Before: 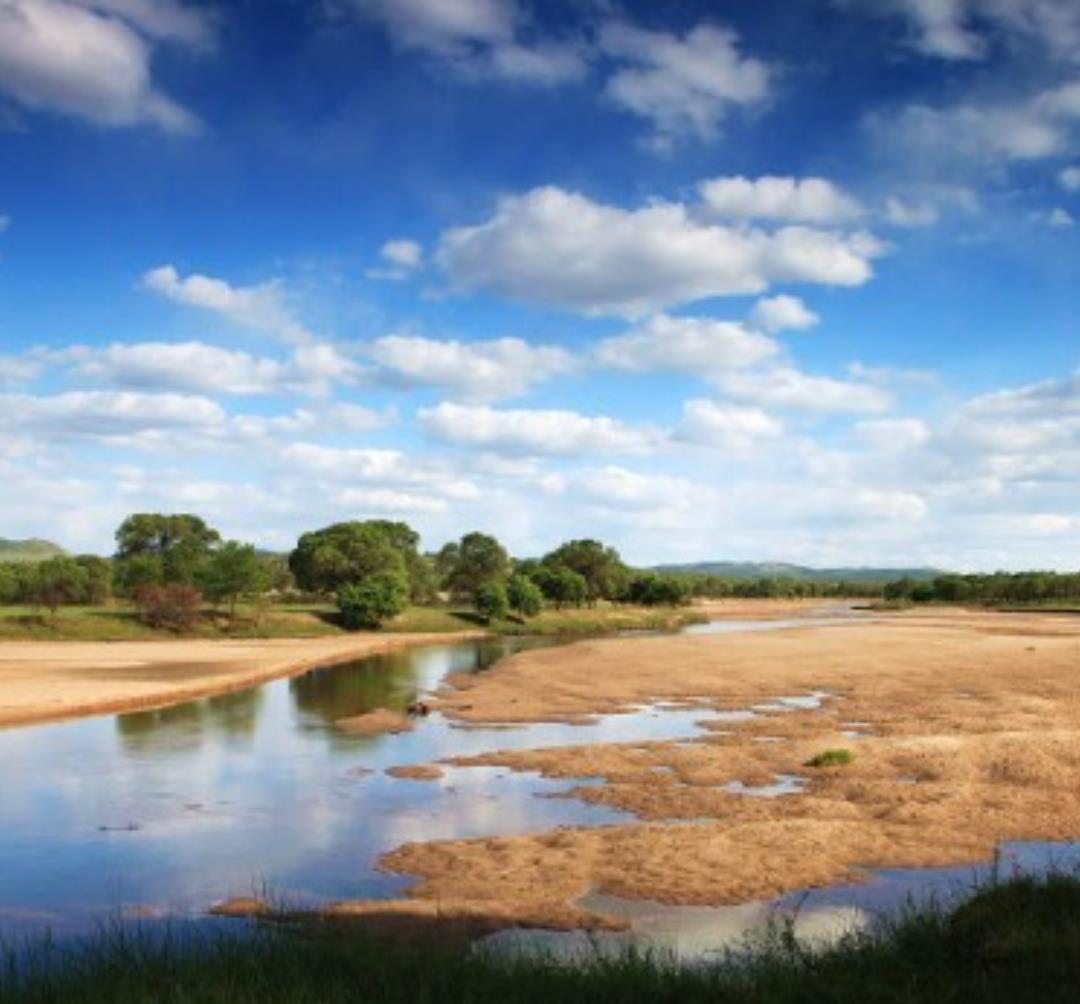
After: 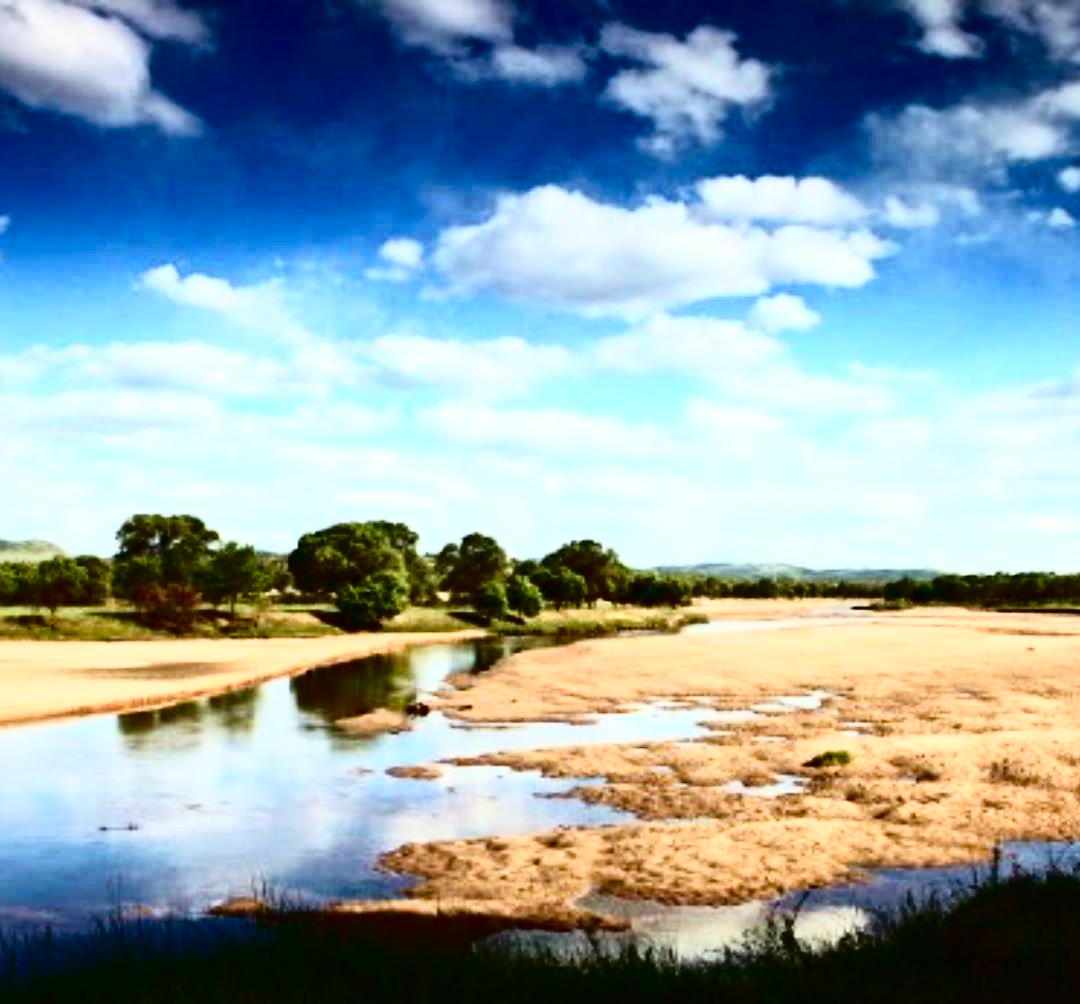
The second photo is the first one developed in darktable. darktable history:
tone curve: curves: ch0 [(0, 0) (0.003, 0.01) (0.011, 0.01) (0.025, 0.011) (0.044, 0.014) (0.069, 0.018) (0.1, 0.022) (0.136, 0.026) (0.177, 0.035) (0.224, 0.051) (0.277, 0.085) (0.335, 0.158) (0.399, 0.299) (0.468, 0.457) (0.543, 0.634) (0.623, 0.801) (0.709, 0.904) (0.801, 0.963) (0.898, 0.986) (1, 1)], color space Lab, independent channels, preserve colors none
color balance rgb: highlights gain › luminance 5.577%, highlights gain › chroma 1.211%, highlights gain › hue 90.27°, perceptual saturation grading › global saturation -0.107%, perceptual saturation grading › highlights -9.698%, perceptual saturation grading › mid-tones 18.37%, perceptual saturation grading › shadows 28.408%, global vibrance 20%
contrast equalizer: octaves 7, y [[0.5, 0.5, 0.544, 0.569, 0.5, 0.5], [0.5 ×6], [0.5 ×6], [0 ×6], [0 ×6]]
color correction: highlights a* -2.72, highlights b* -2.09, shadows a* 2.06, shadows b* 2.94
